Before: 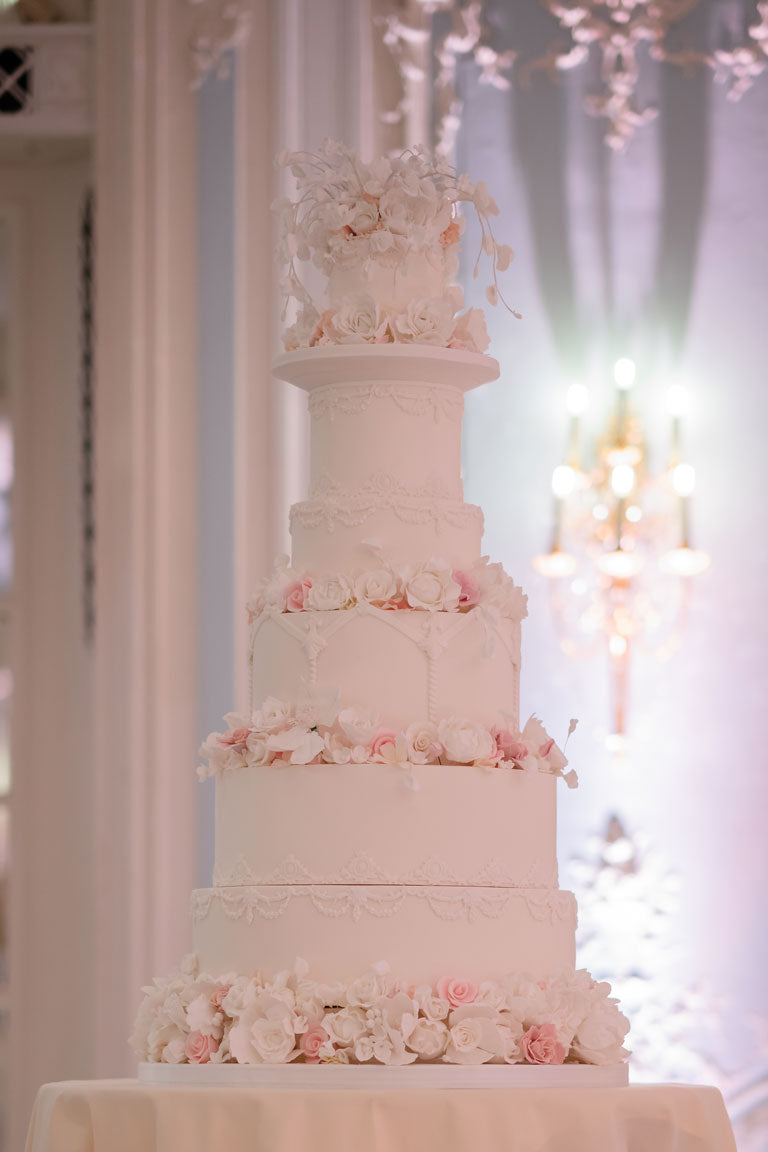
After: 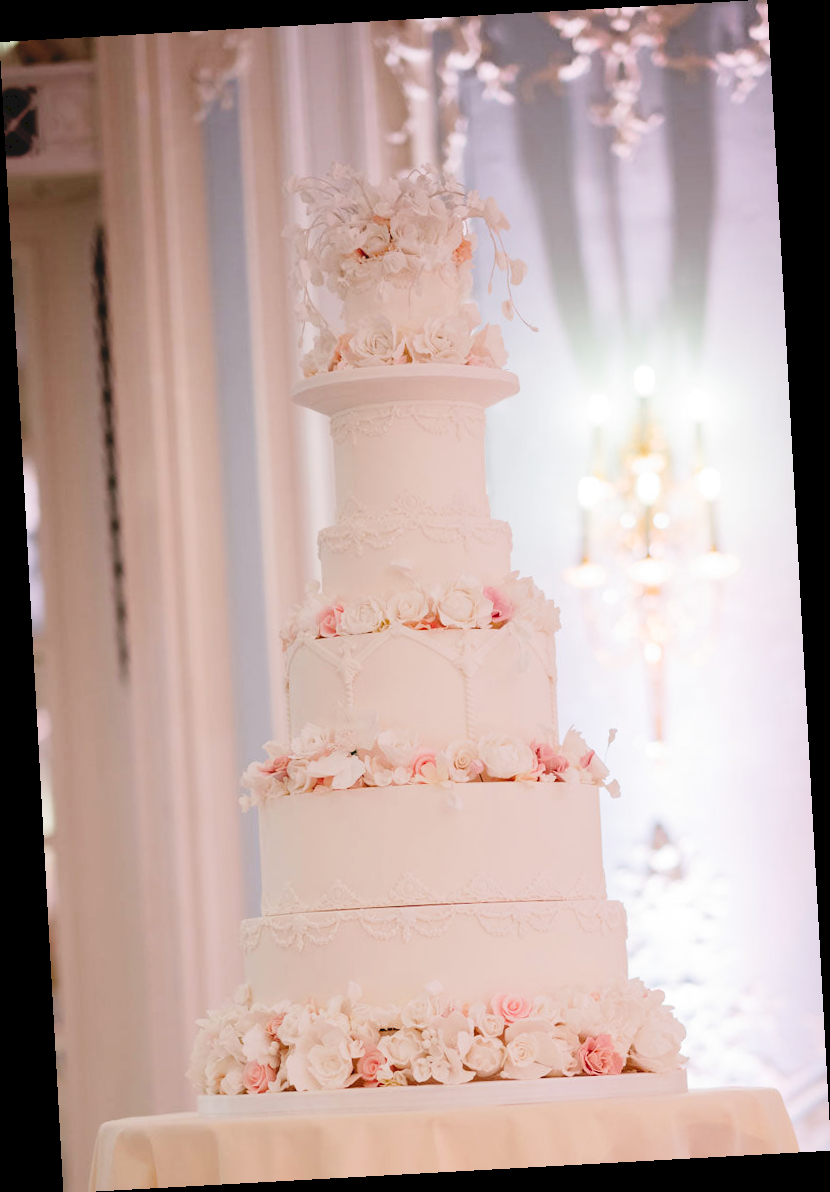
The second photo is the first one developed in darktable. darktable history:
rotate and perspective: rotation -3.18°, automatic cropping off
tone curve: curves: ch0 [(0, 0) (0.003, 0.068) (0.011, 0.068) (0.025, 0.068) (0.044, 0.068) (0.069, 0.072) (0.1, 0.072) (0.136, 0.077) (0.177, 0.095) (0.224, 0.126) (0.277, 0.2) (0.335, 0.3) (0.399, 0.407) (0.468, 0.52) (0.543, 0.624) (0.623, 0.721) (0.709, 0.811) (0.801, 0.88) (0.898, 0.942) (1, 1)], preserve colors none
